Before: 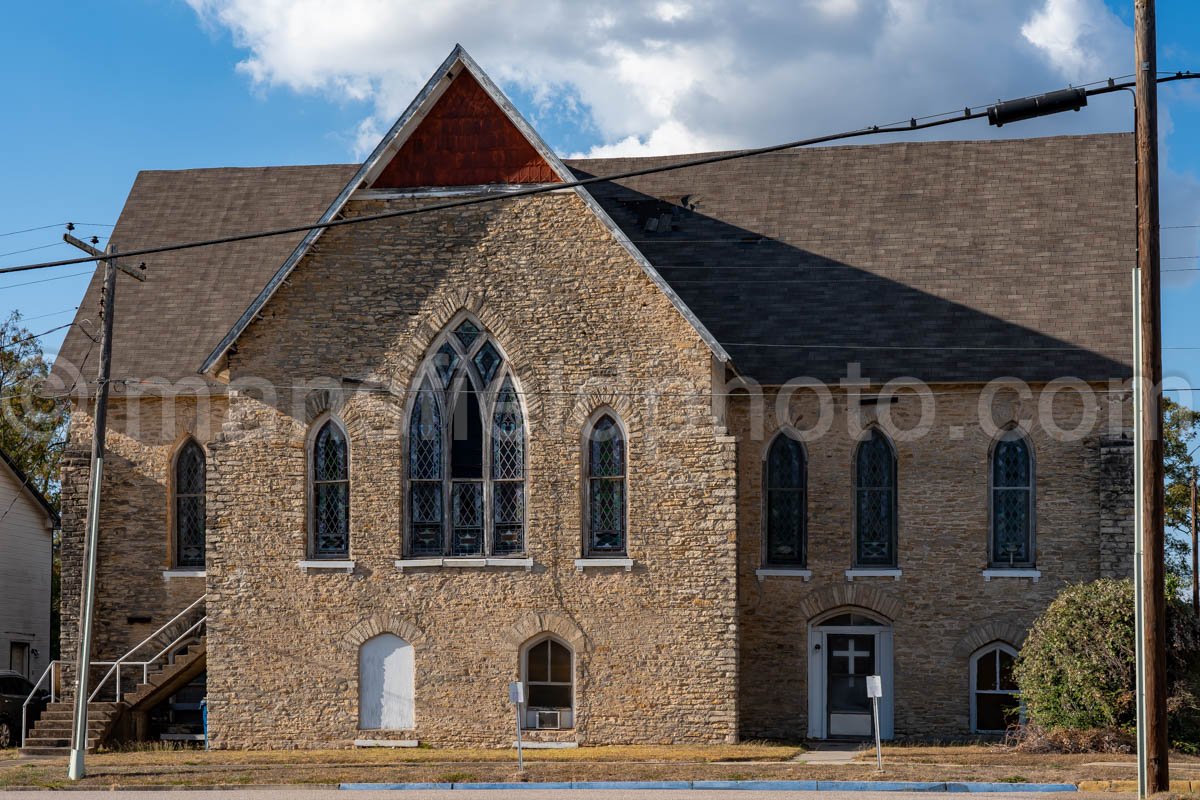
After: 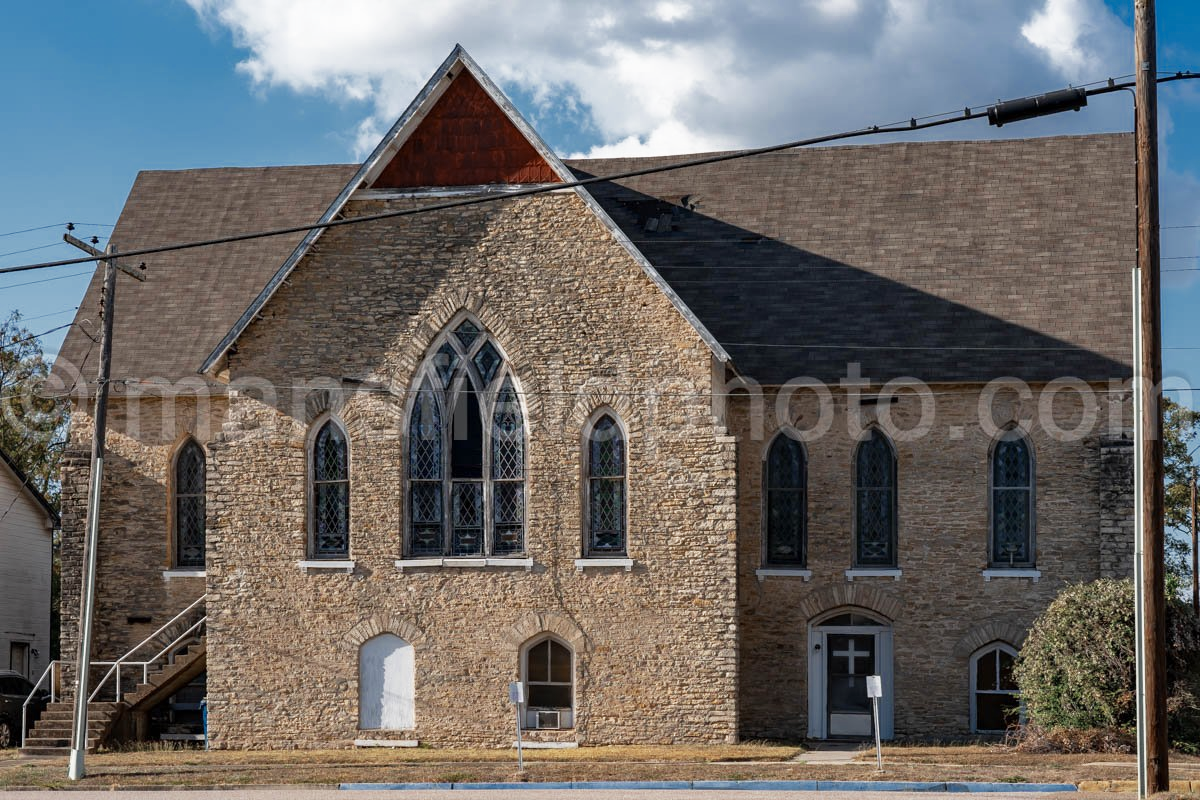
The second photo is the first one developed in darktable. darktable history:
base curve: curves: ch0 [(0, 0) (0.666, 0.806) (1, 1)], preserve colors none
color zones: curves: ch0 [(0, 0.5) (0.125, 0.4) (0.25, 0.5) (0.375, 0.4) (0.5, 0.4) (0.625, 0.35) (0.75, 0.35) (0.875, 0.5)]; ch1 [(0, 0.35) (0.125, 0.45) (0.25, 0.35) (0.375, 0.35) (0.5, 0.35) (0.625, 0.35) (0.75, 0.45) (0.875, 0.35)]; ch2 [(0, 0.6) (0.125, 0.5) (0.25, 0.5) (0.375, 0.6) (0.5, 0.6) (0.625, 0.5) (0.75, 0.5) (0.875, 0.5)]
